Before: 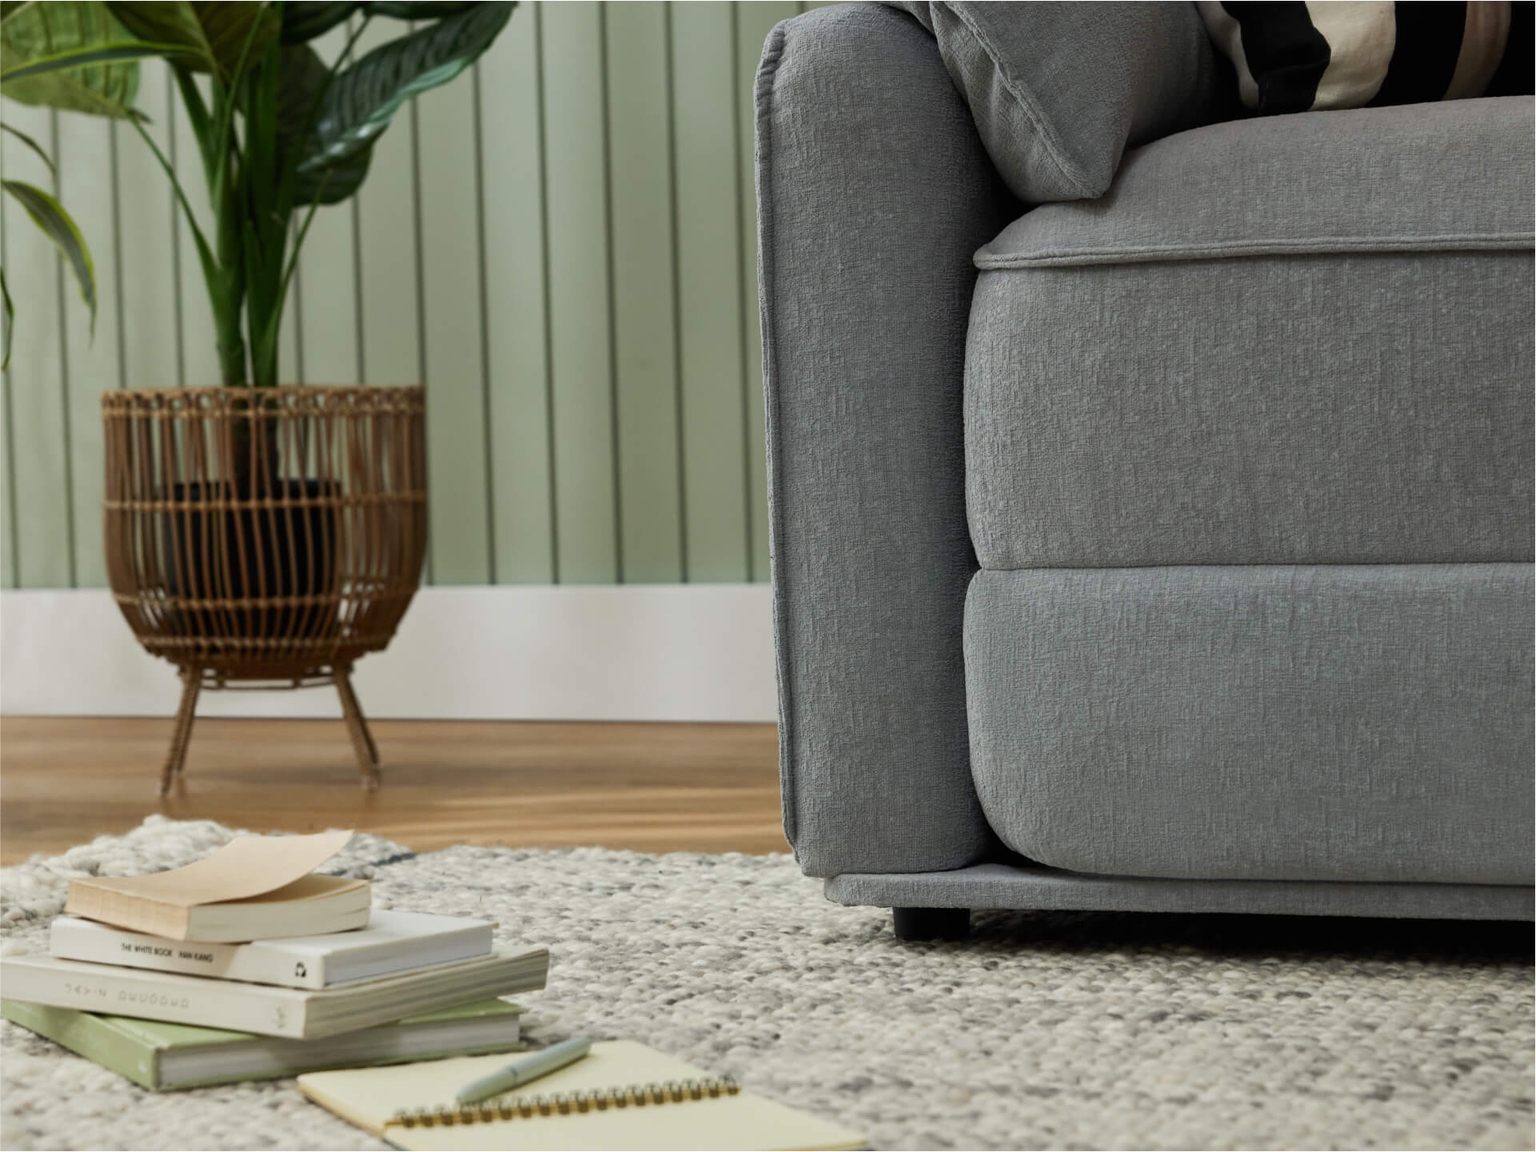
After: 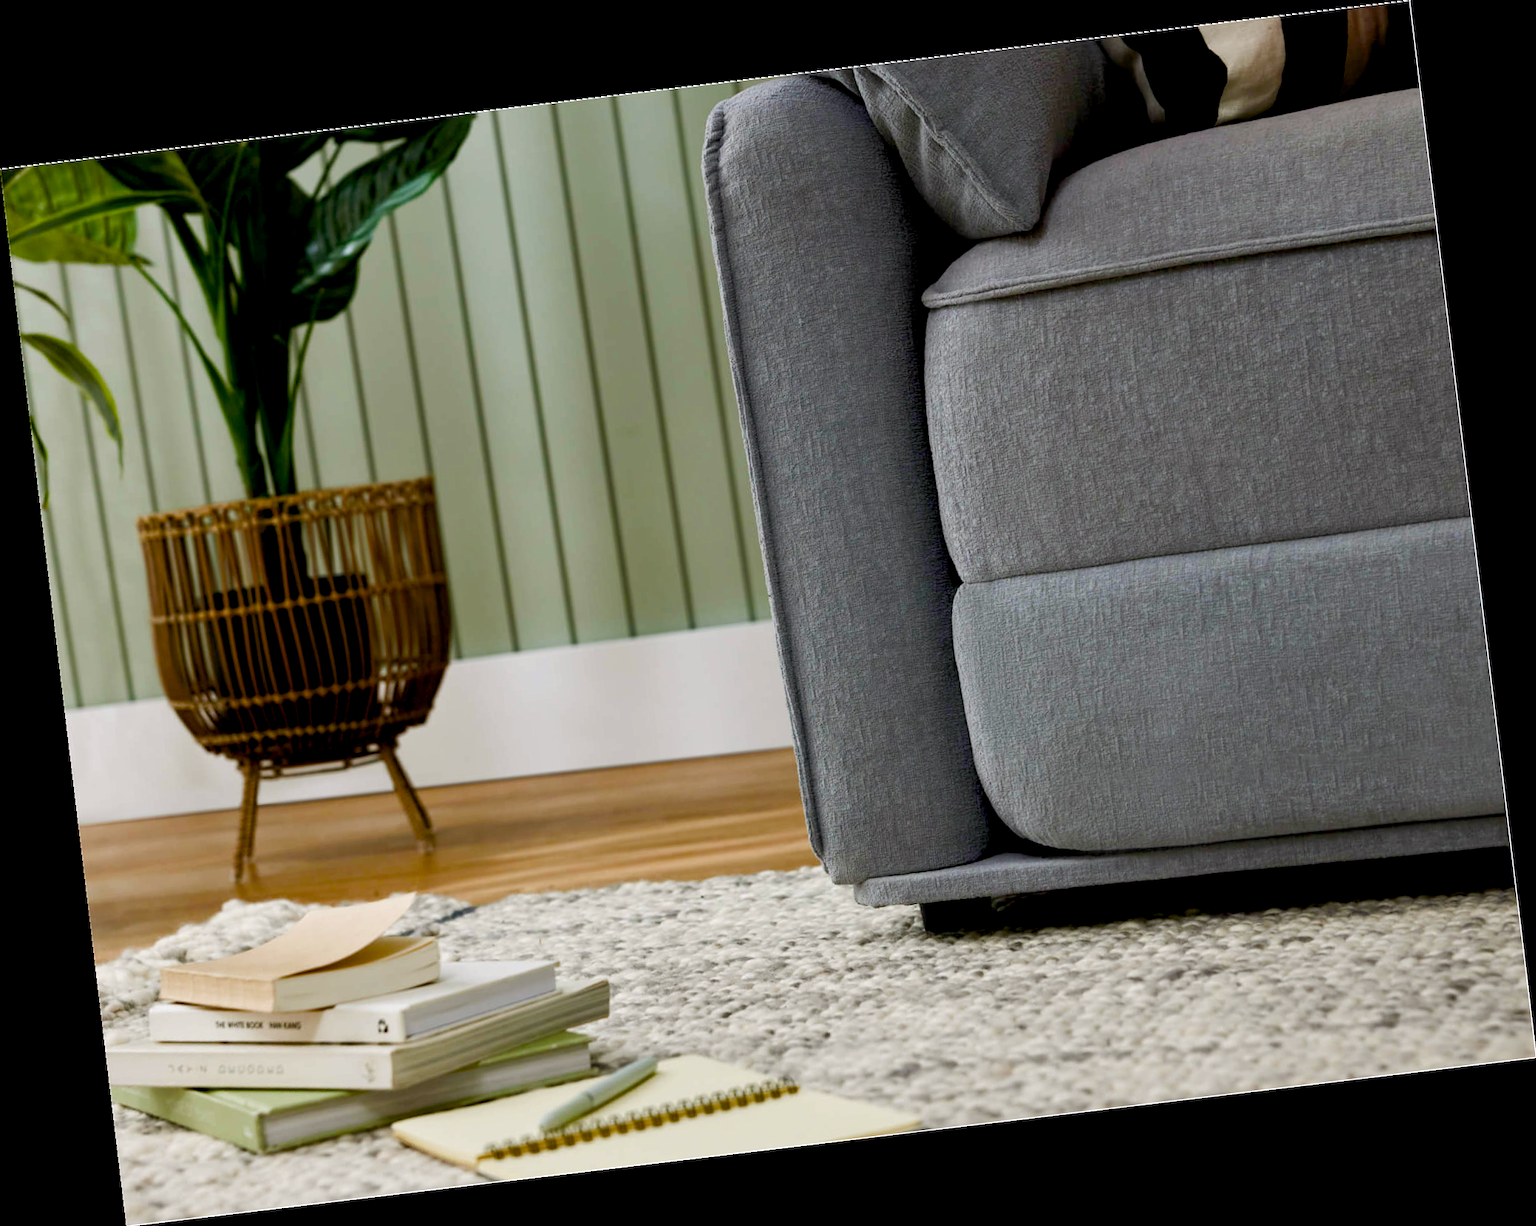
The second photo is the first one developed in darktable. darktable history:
white balance: red 1.009, blue 1.027
rotate and perspective: rotation -6.83°, automatic cropping off
color balance rgb: shadows lift › luminance -9.41%, highlights gain › luminance 17.6%, global offset › luminance -1.45%, perceptual saturation grading › highlights -17.77%, perceptual saturation grading › mid-tones 33.1%, perceptual saturation grading › shadows 50.52%, global vibrance 24.22%
